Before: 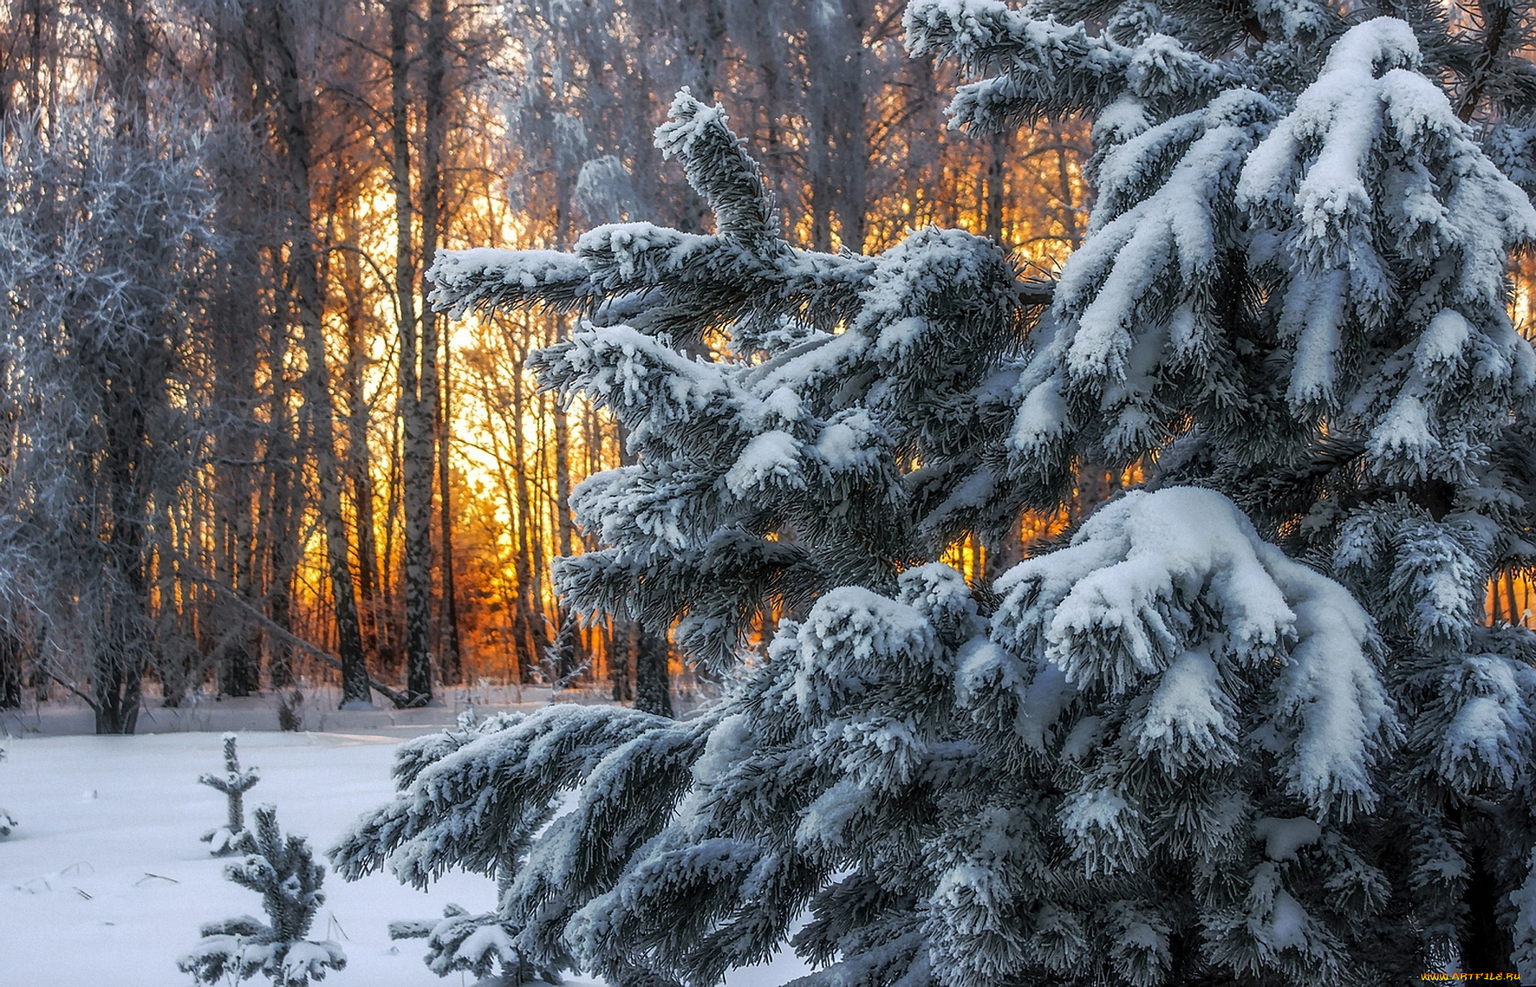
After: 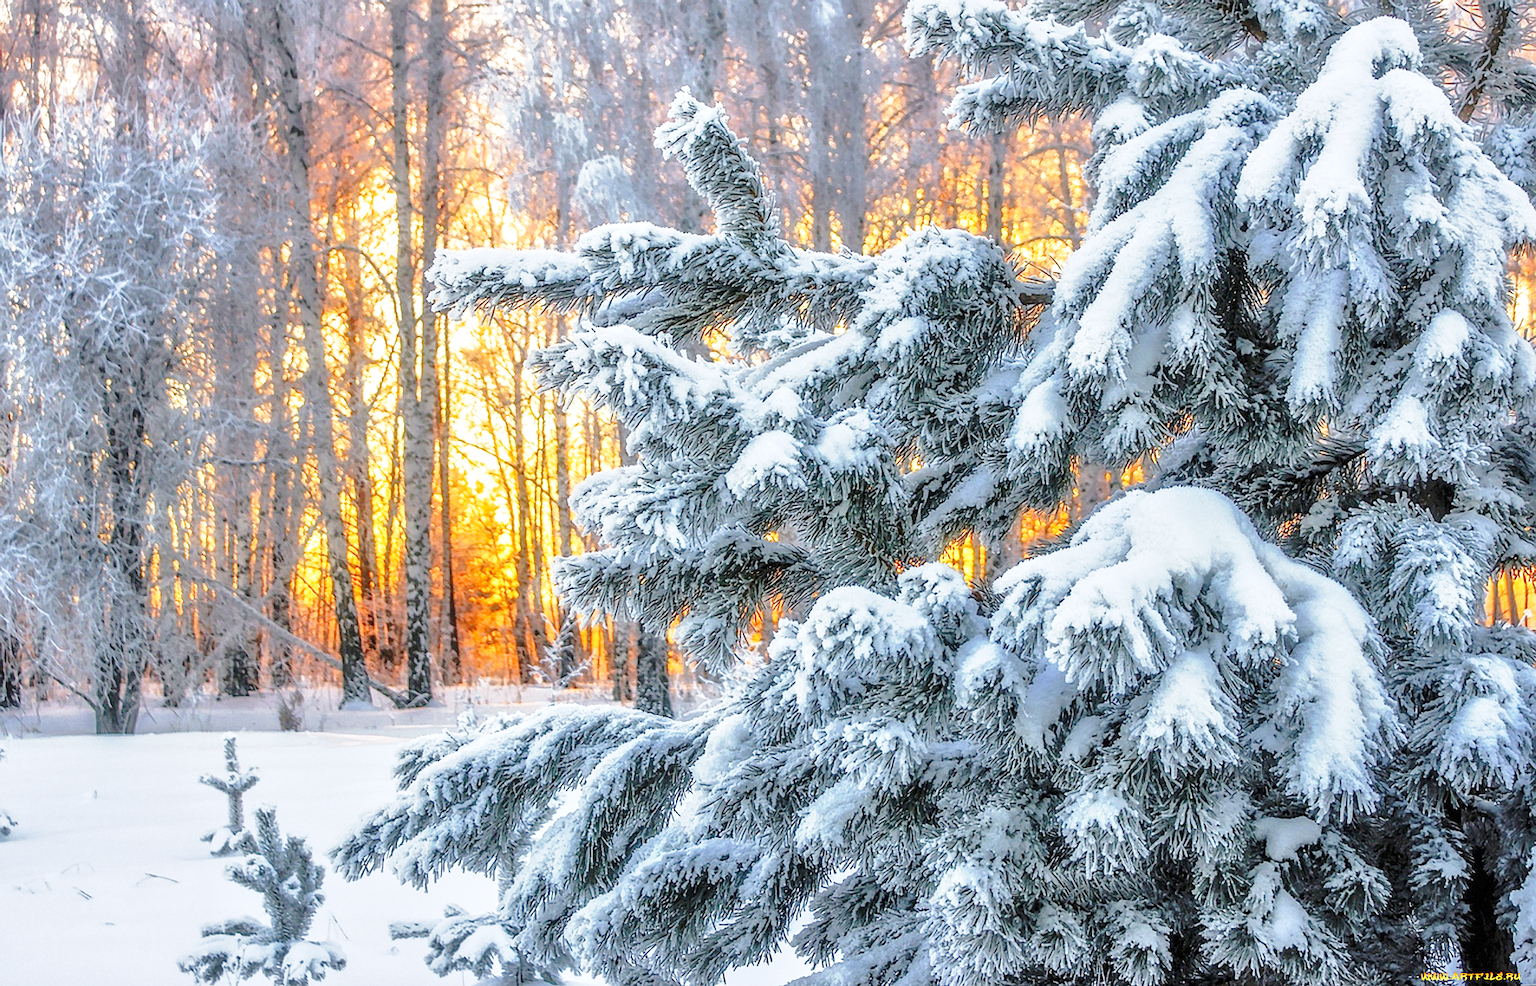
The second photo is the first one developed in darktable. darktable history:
tone equalizer: -8 EV 2 EV, -7 EV 2 EV, -6 EV 2 EV, -5 EV 2 EV, -4 EV 2 EV, -3 EV 1.5 EV, -2 EV 1 EV, -1 EV 0.5 EV
base curve: curves: ch0 [(0, 0) (0.028, 0.03) (0.121, 0.232) (0.46, 0.748) (0.859, 0.968) (1, 1)], preserve colors none
